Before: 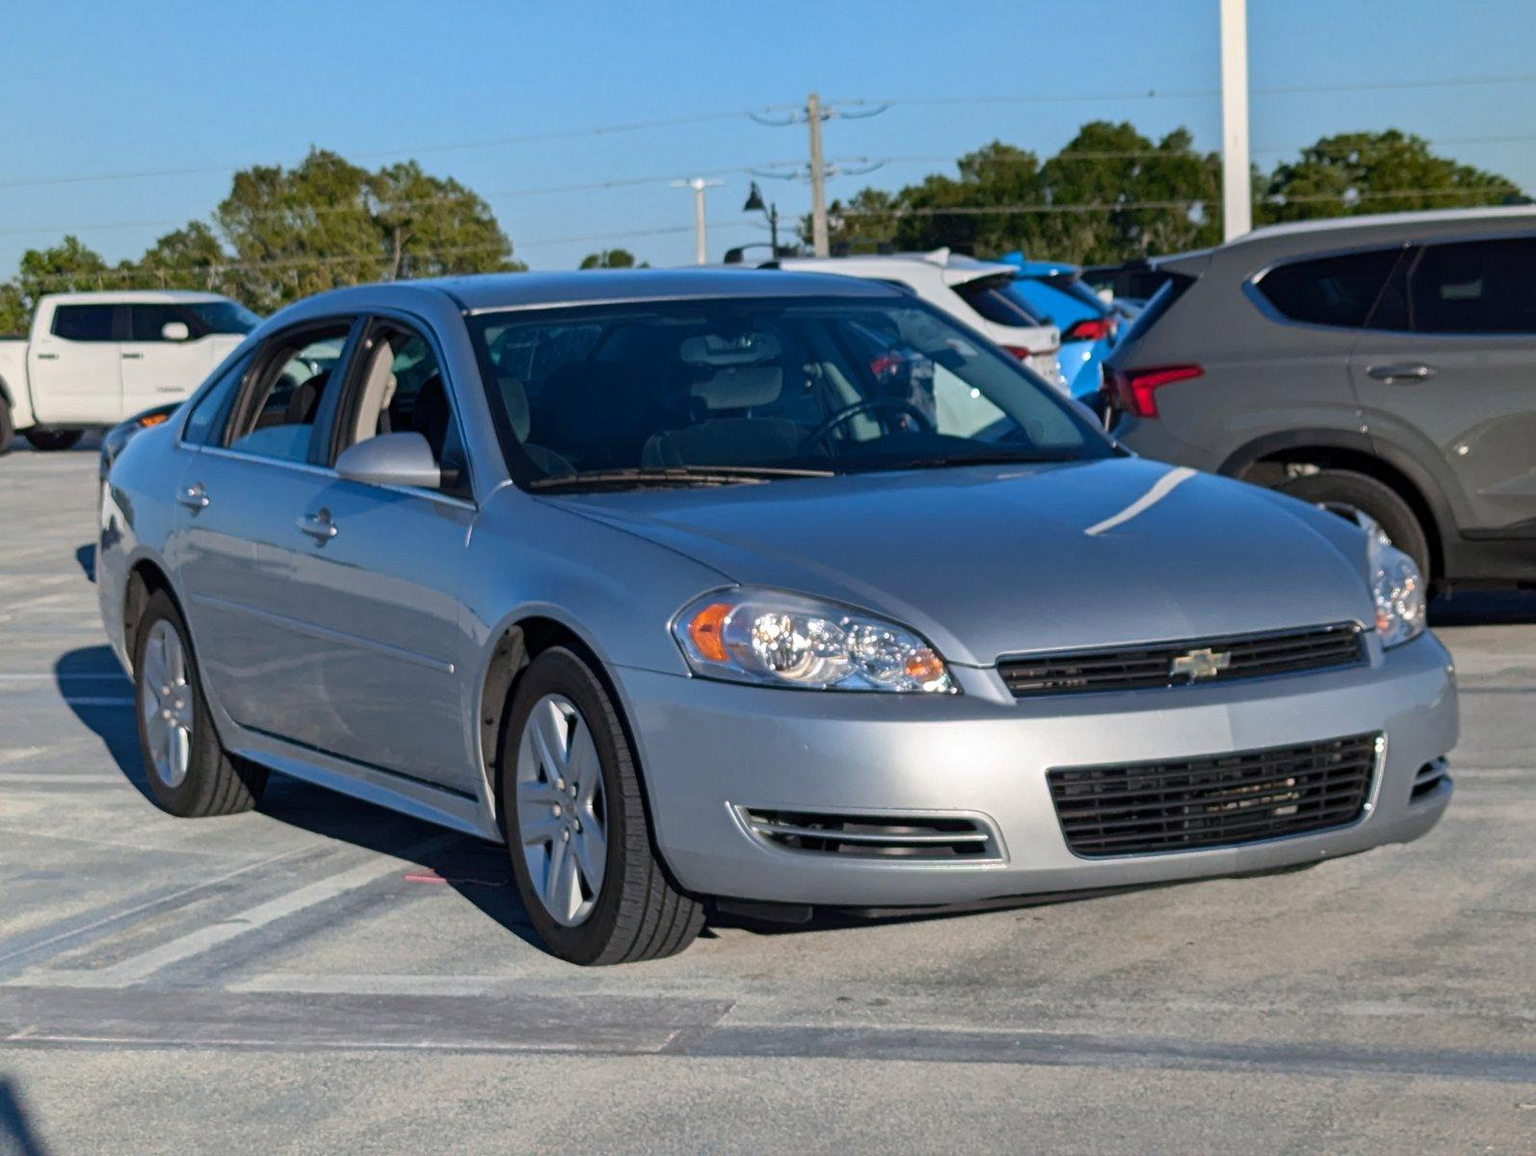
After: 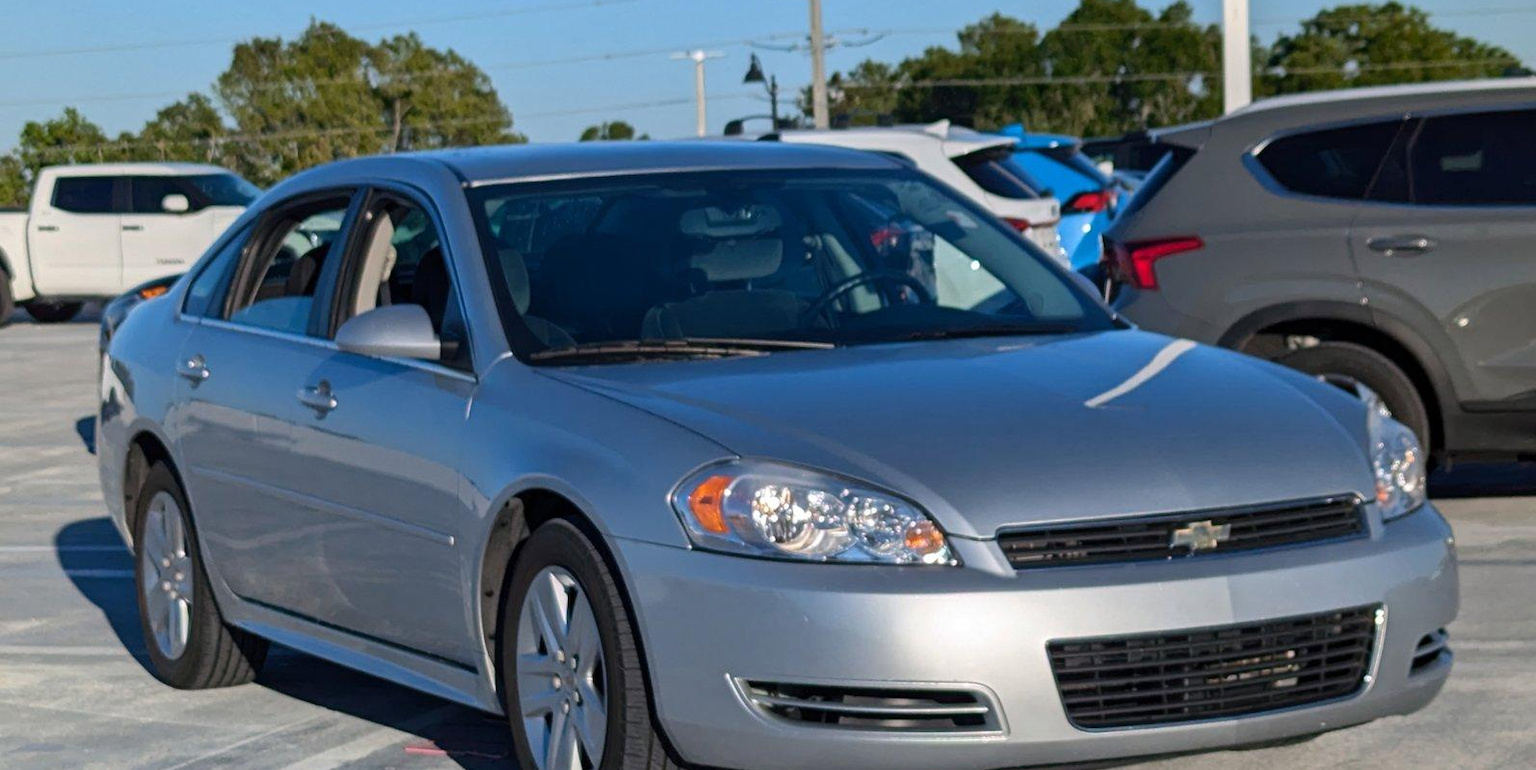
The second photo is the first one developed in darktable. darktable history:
crop: top 11.142%, bottom 22.186%
